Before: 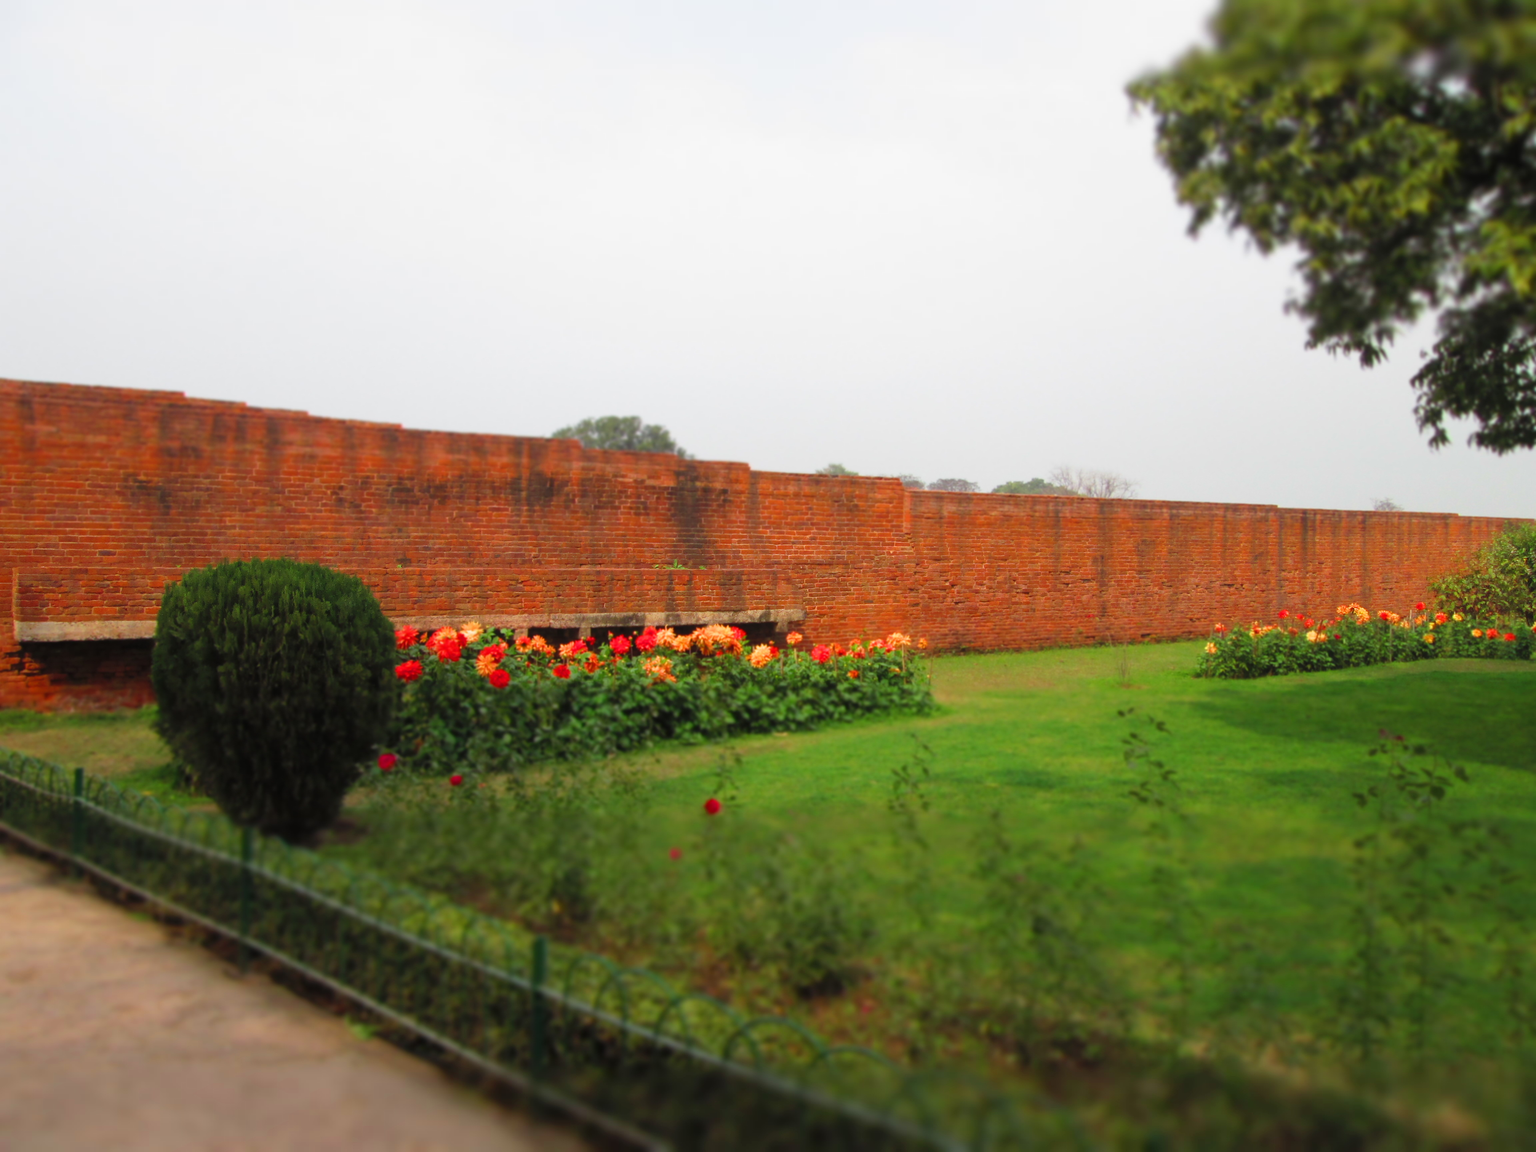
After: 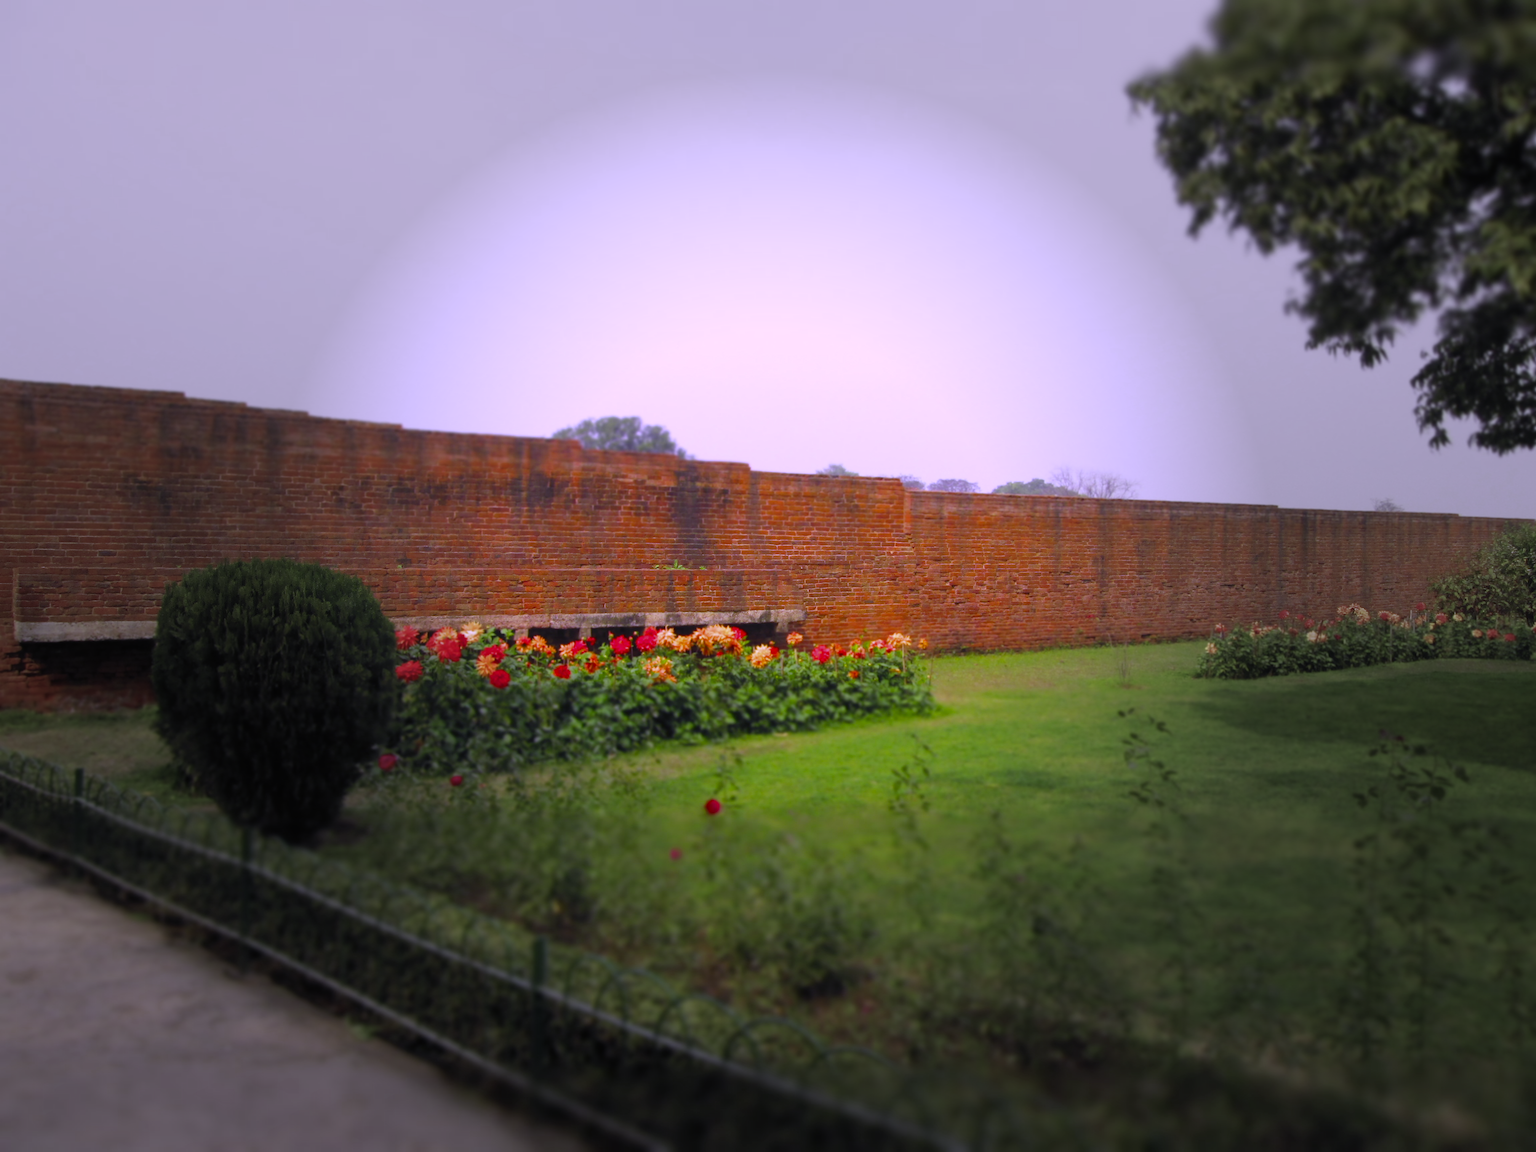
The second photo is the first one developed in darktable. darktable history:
vignetting: fall-off start 31.28%, fall-off radius 34.64%, brightness -0.575
color correction: highlights a* 21.16, highlights b* 19.61
white balance: red 0.766, blue 1.537
